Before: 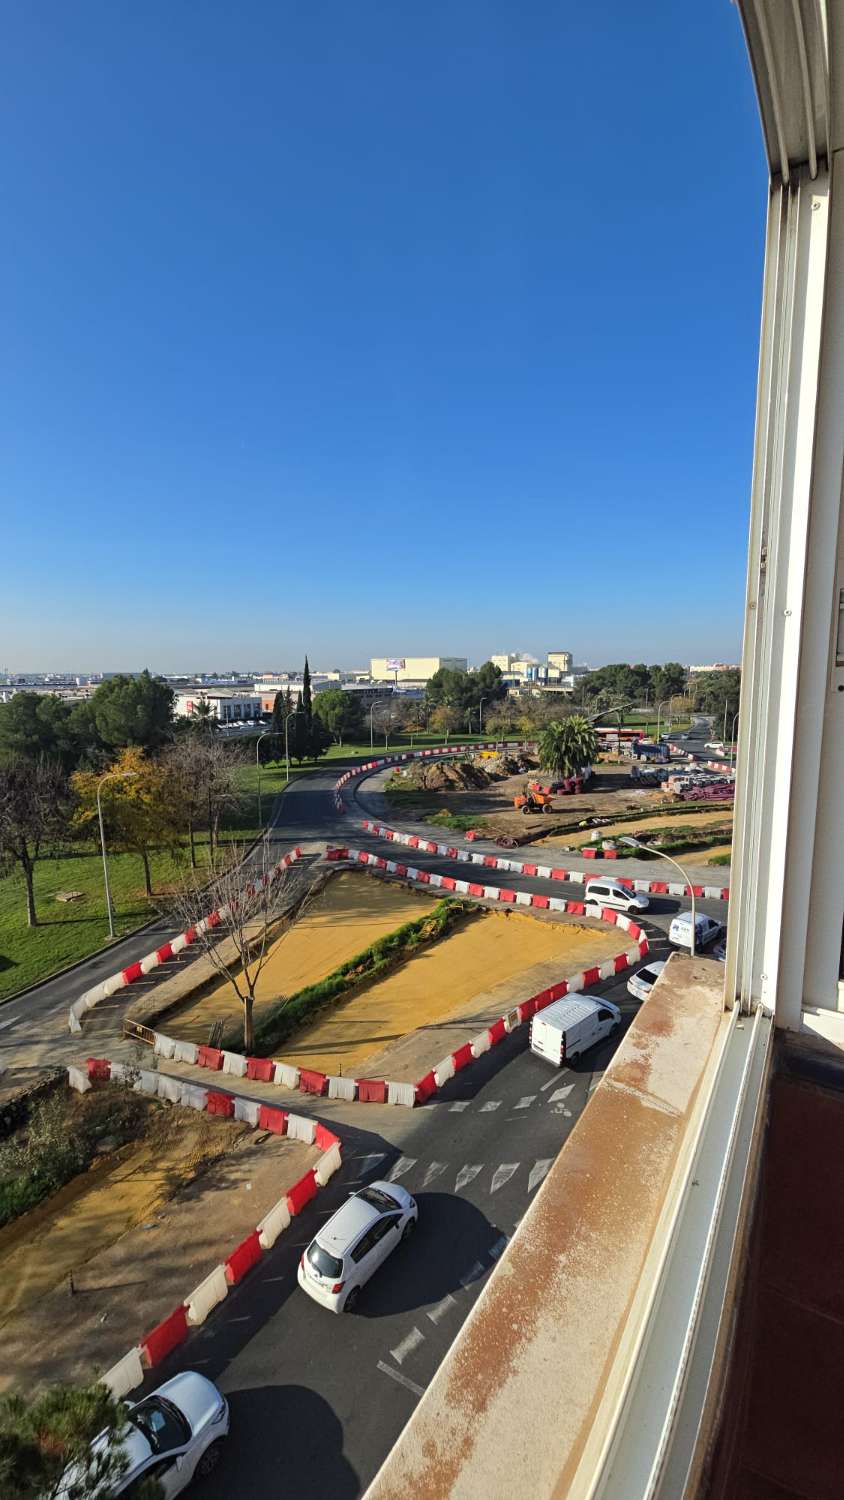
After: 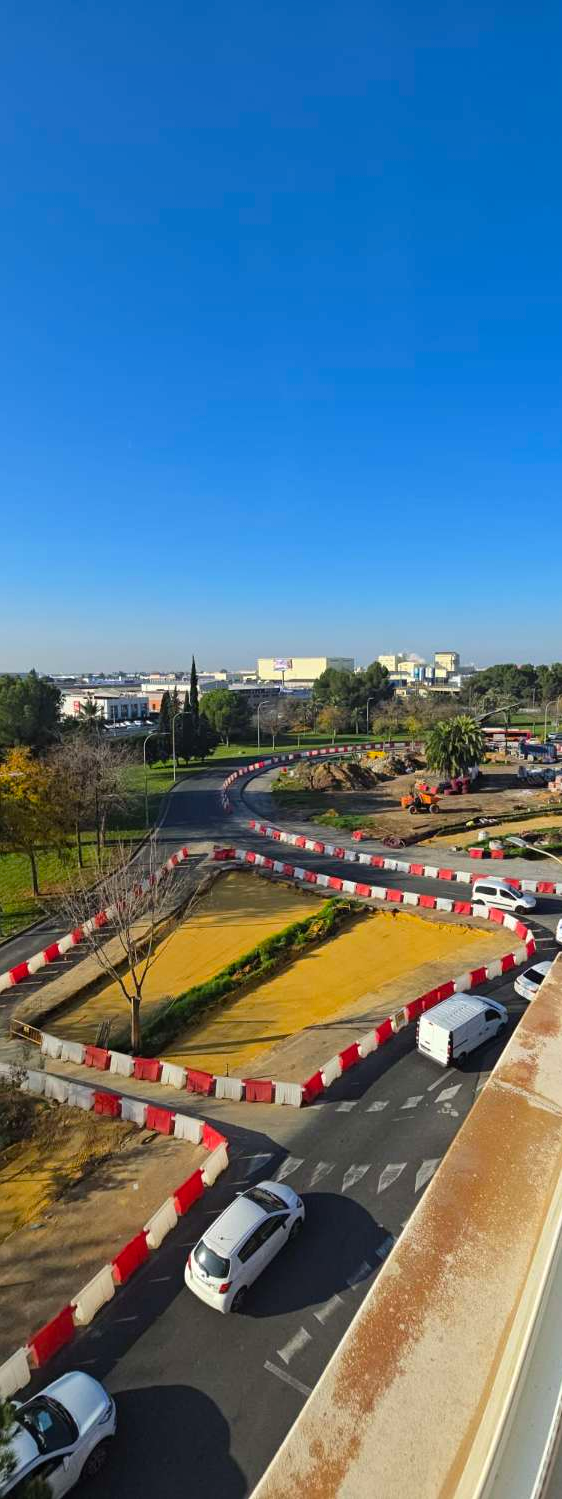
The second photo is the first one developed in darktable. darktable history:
color balance rgb: linear chroma grading › global chroma 6.48%, perceptual saturation grading › global saturation 12.96%, global vibrance 6.02%
tone equalizer: on, module defaults
local contrast: mode bilateral grid, contrast 100, coarseness 100, detail 94%, midtone range 0.2
crop and rotate: left 13.409%, right 19.924%
